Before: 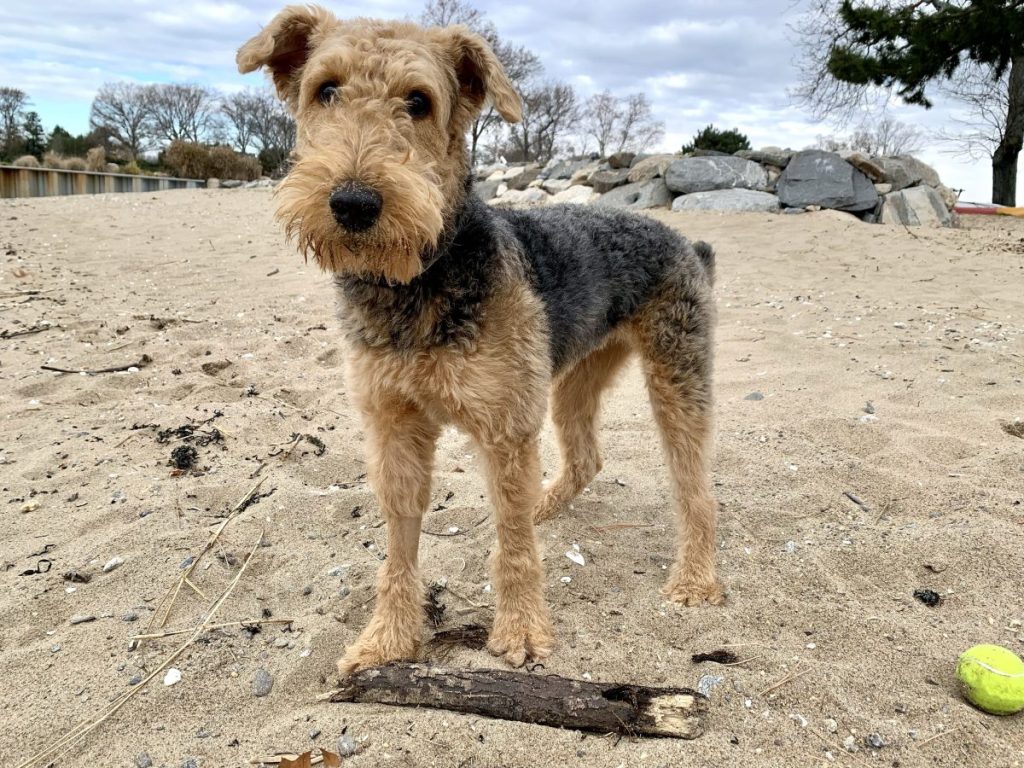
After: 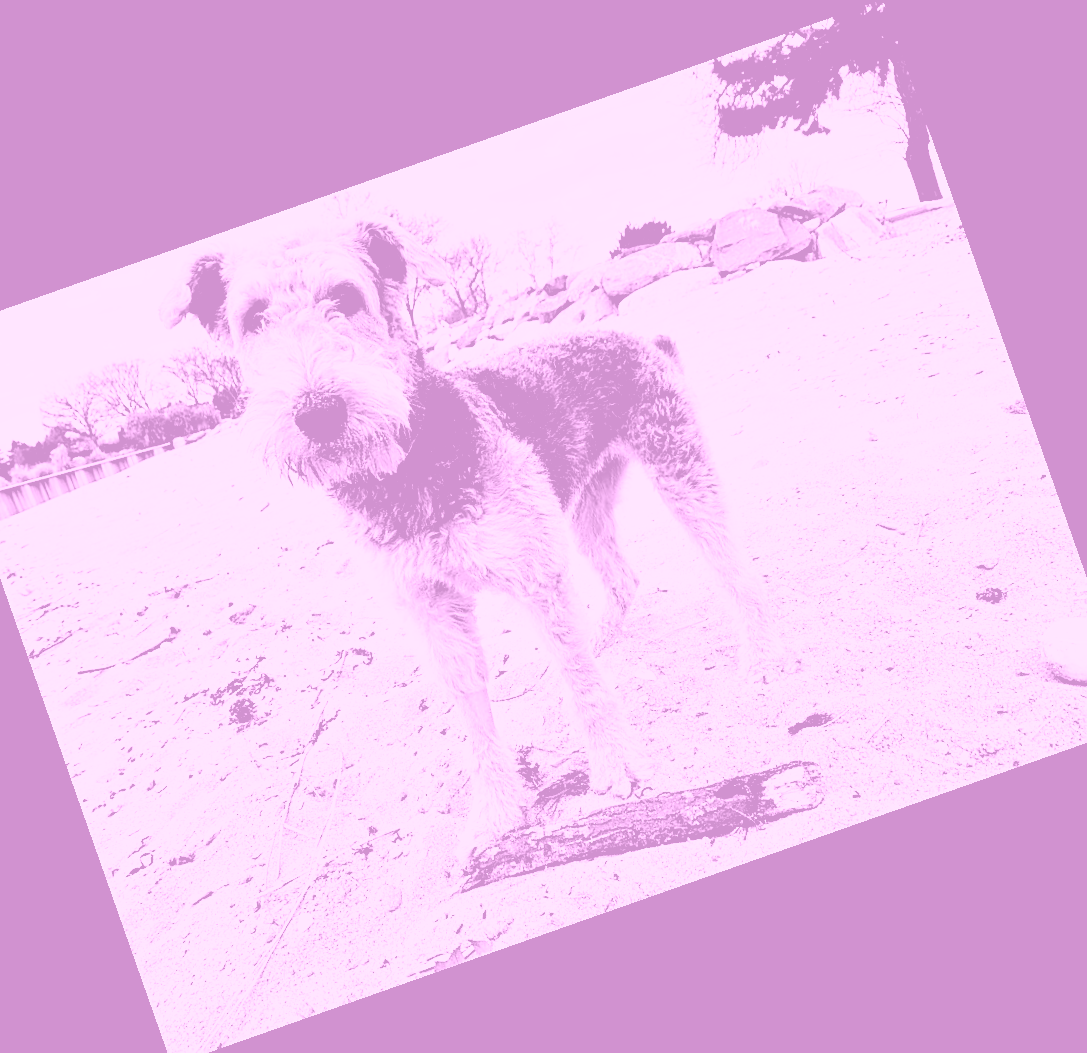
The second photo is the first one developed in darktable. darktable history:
base curve: curves: ch0 [(0, 0) (0.007, 0.004) (0.027, 0.03) (0.046, 0.07) (0.207, 0.54) (0.442, 0.872) (0.673, 0.972) (1, 1)], preserve colors none
crop and rotate: angle 19.43°, left 6.812%, right 4.125%, bottom 1.087%
sharpen: on, module defaults
colorize: hue 331.2°, saturation 75%, source mix 30.28%, lightness 70.52%, version 1
rgb levels: levels [[0.034, 0.472, 0.904], [0, 0.5, 1], [0, 0.5, 1]]
